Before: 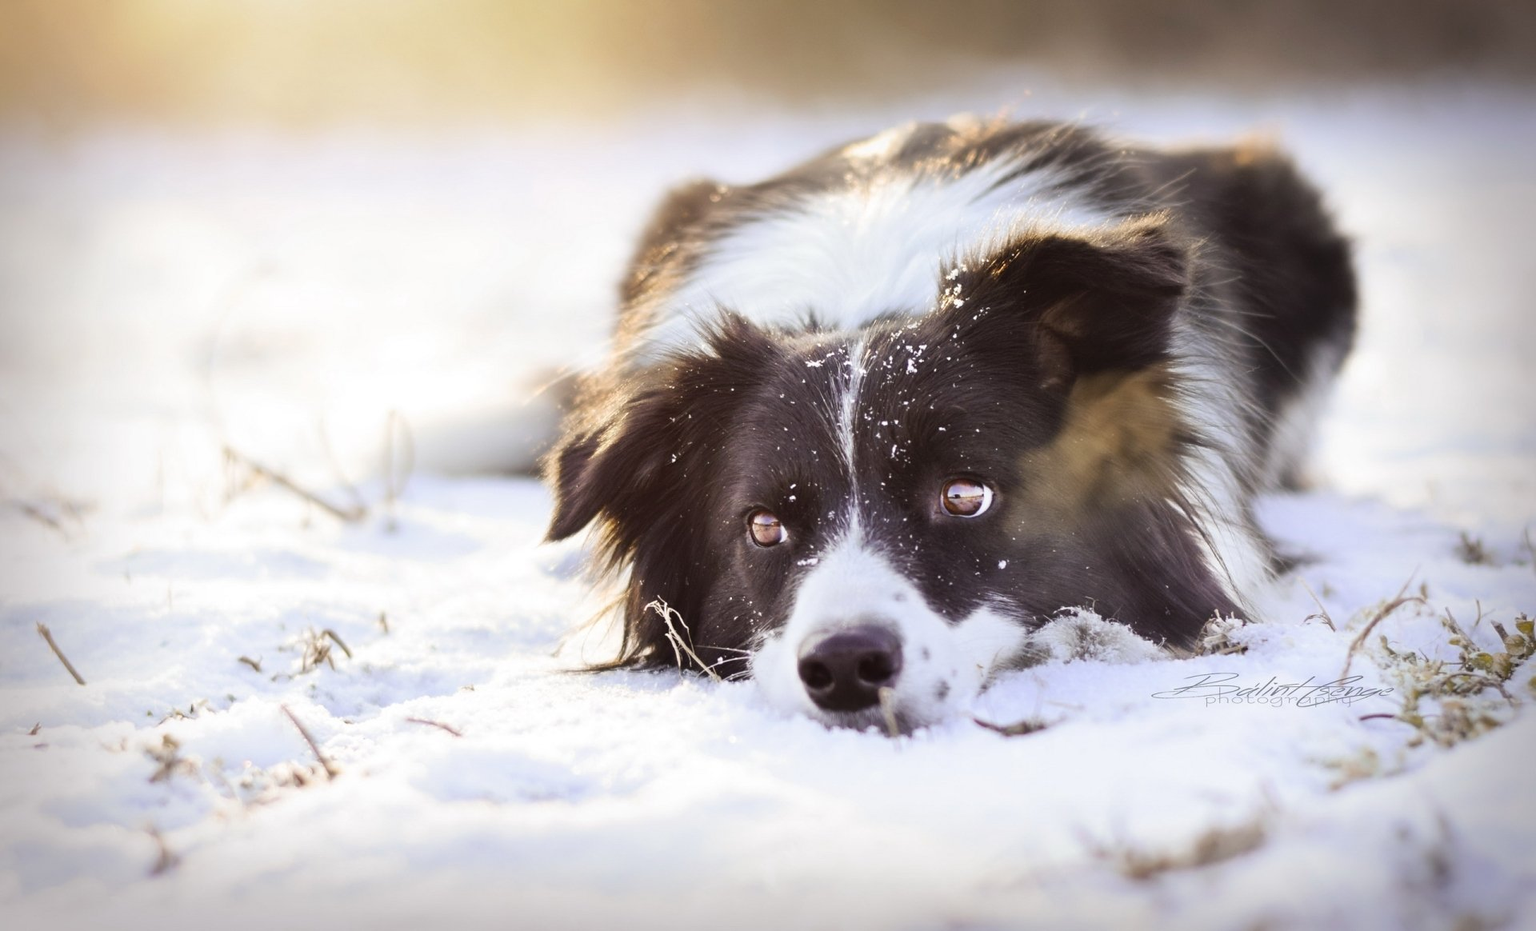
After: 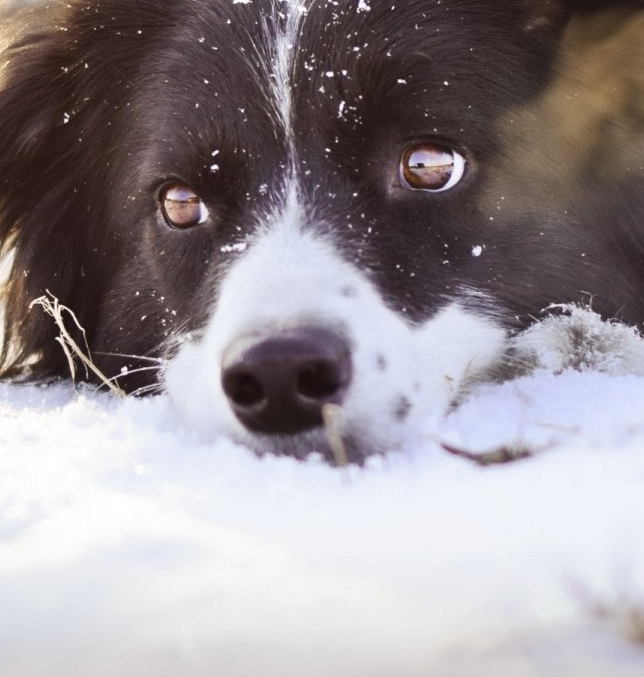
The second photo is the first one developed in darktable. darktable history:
crop: left 40.443%, top 39.122%, right 26.012%, bottom 2.693%
